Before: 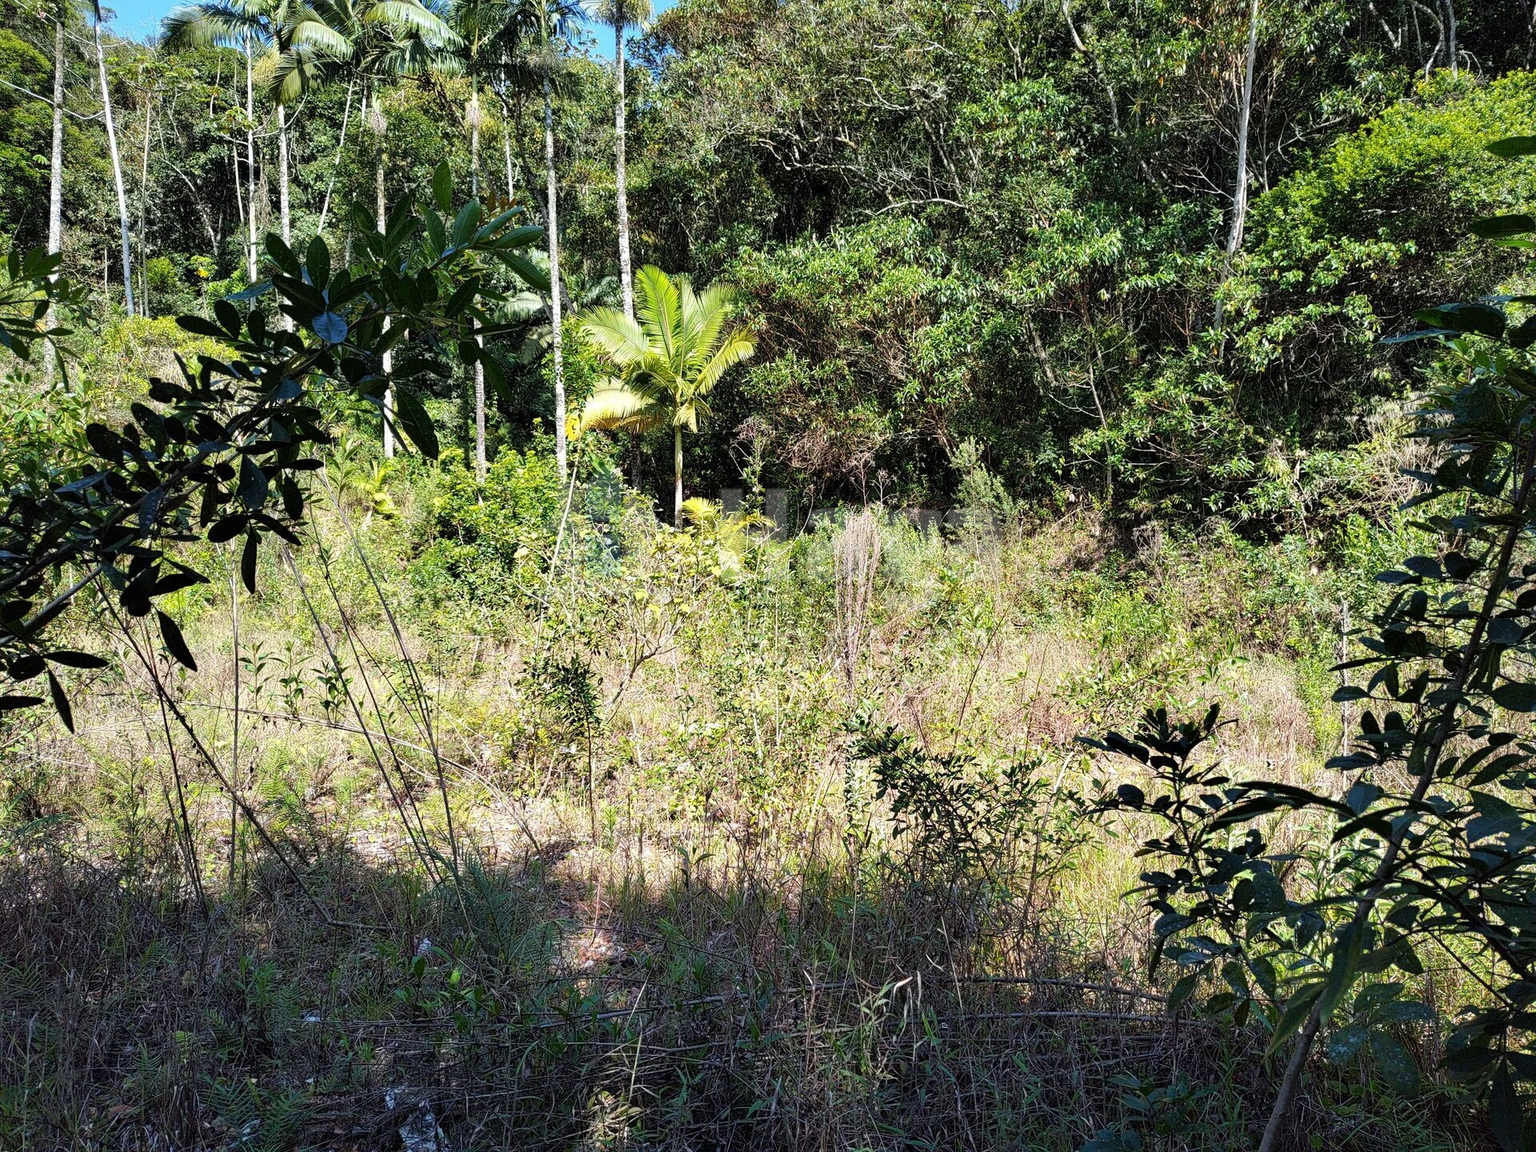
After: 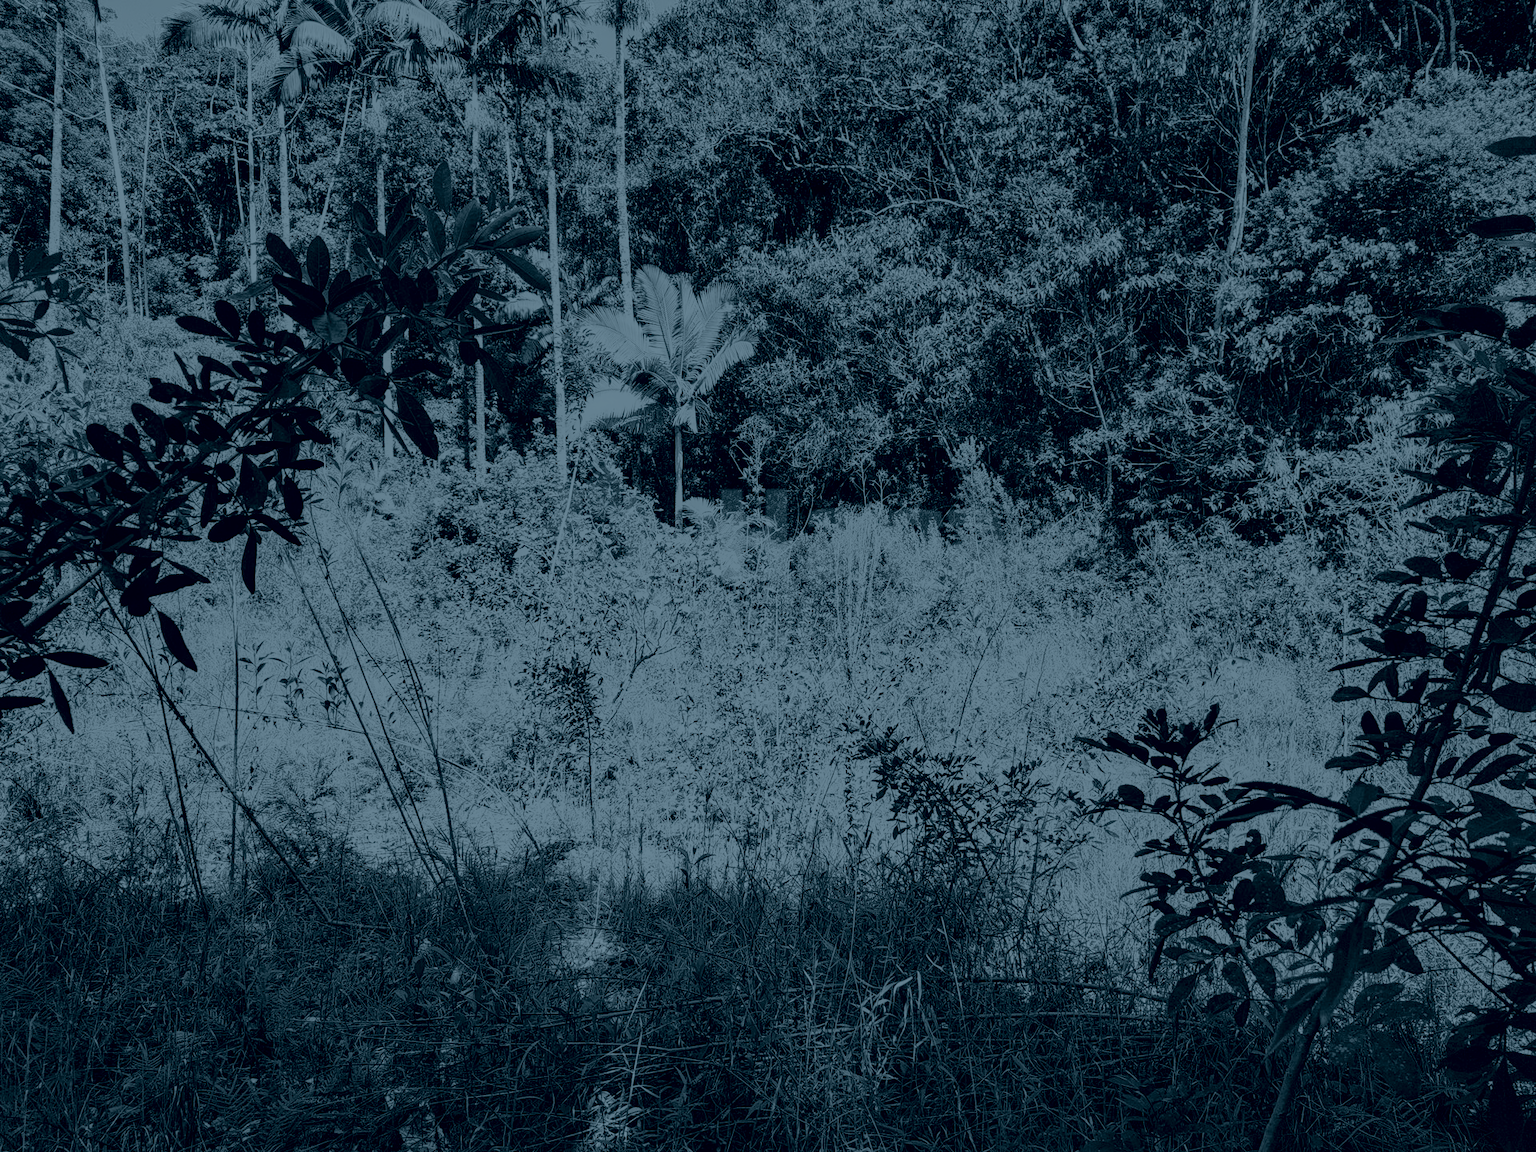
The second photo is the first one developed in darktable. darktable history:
color correction: highlights a* -10.04, highlights b* -10.37
base curve: curves: ch0 [(0, 0) (0.028, 0.03) (0.121, 0.232) (0.46, 0.748) (0.859, 0.968) (1, 1)], preserve colors none
tone equalizer: on, module defaults
colorize: hue 194.4°, saturation 29%, source mix 61.75%, lightness 3.98%, version 1
local contrast: detail 110%
